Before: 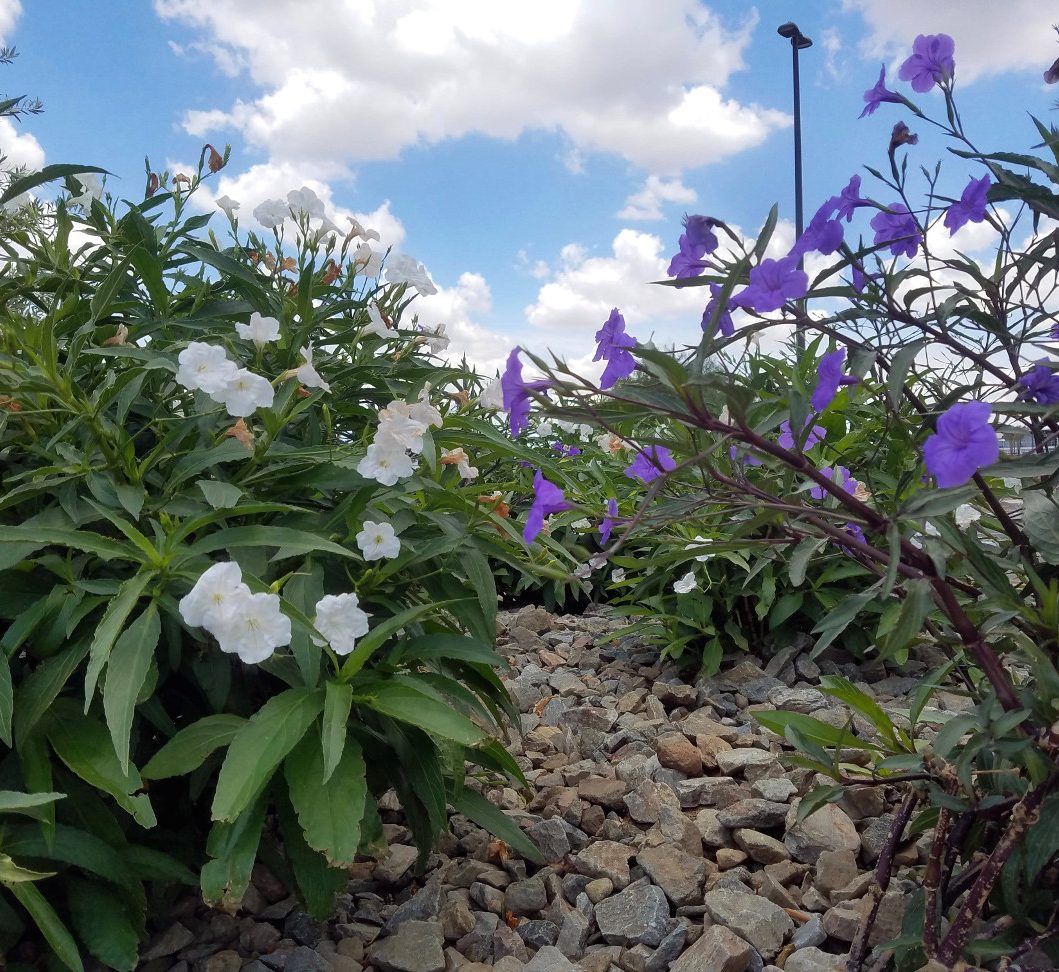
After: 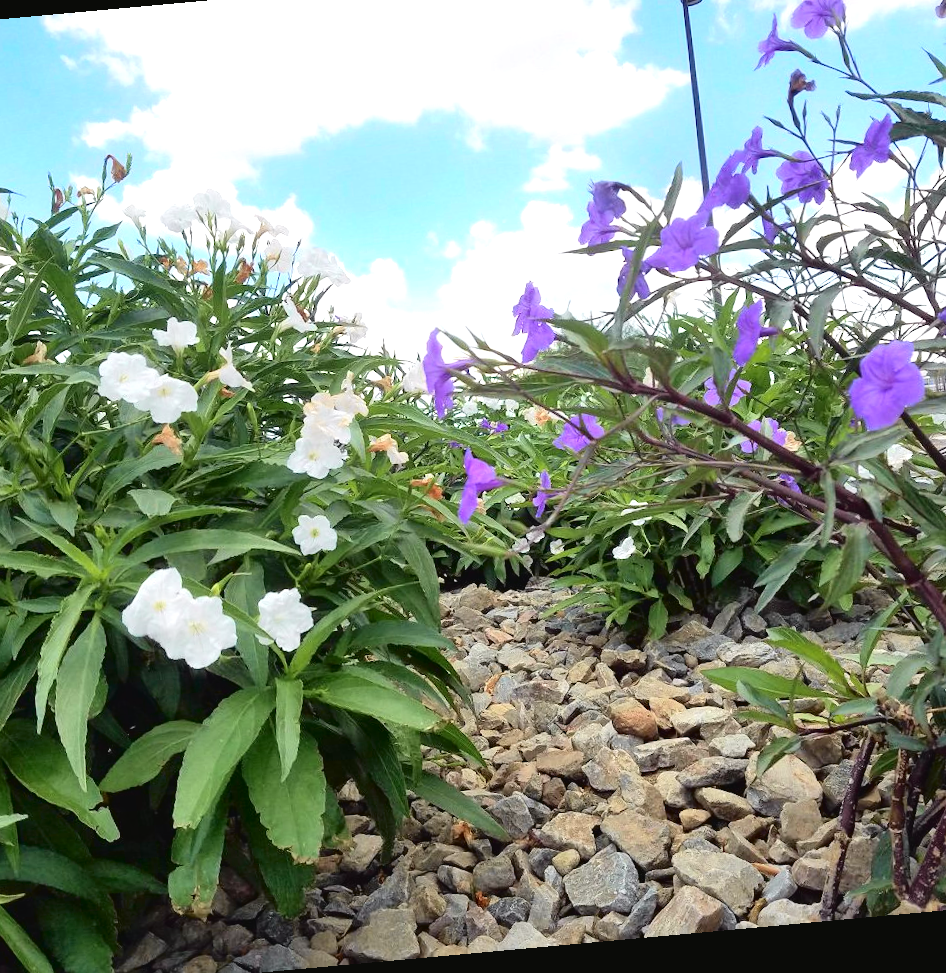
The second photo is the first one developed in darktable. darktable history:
crop: left 9.807%, top 6.259%, right 7.334%, bottom 2.177%
tone curve: curves: ch0 [(0.003, 0.029) (0.037, 0.036) (0.149, 0.117) (0.297, 0.318) (0.422, 0.474) (0.531, 0.6) (0.743, 0.809) (0.877, 0.901) (1, 0.98)]; ch1 [(0, 0) (0.305, 0.325) (0.453, 0.437) (0.482, 0.479) (0.501, 0.5) (0.506, 0.503) (0.567, 0.572) (0.605, 0.608) (0.668, 0.69) (1, 1)]; ch2 [(0, 0) (0.313, 0.306) (0.4, 0.399) (0.45, 0.48) (0.499, 0.502) (0.512, 0.523) (0.57, 0.595) (0.653, 0.662) (1, 1)], color space Lab, independent channels, preserve colors none
exposure: black level correction 0, exposure 0.9 EV, compensate highlight preservation false
rotate and perspective: rotation -5.2°, automatic cropping off
